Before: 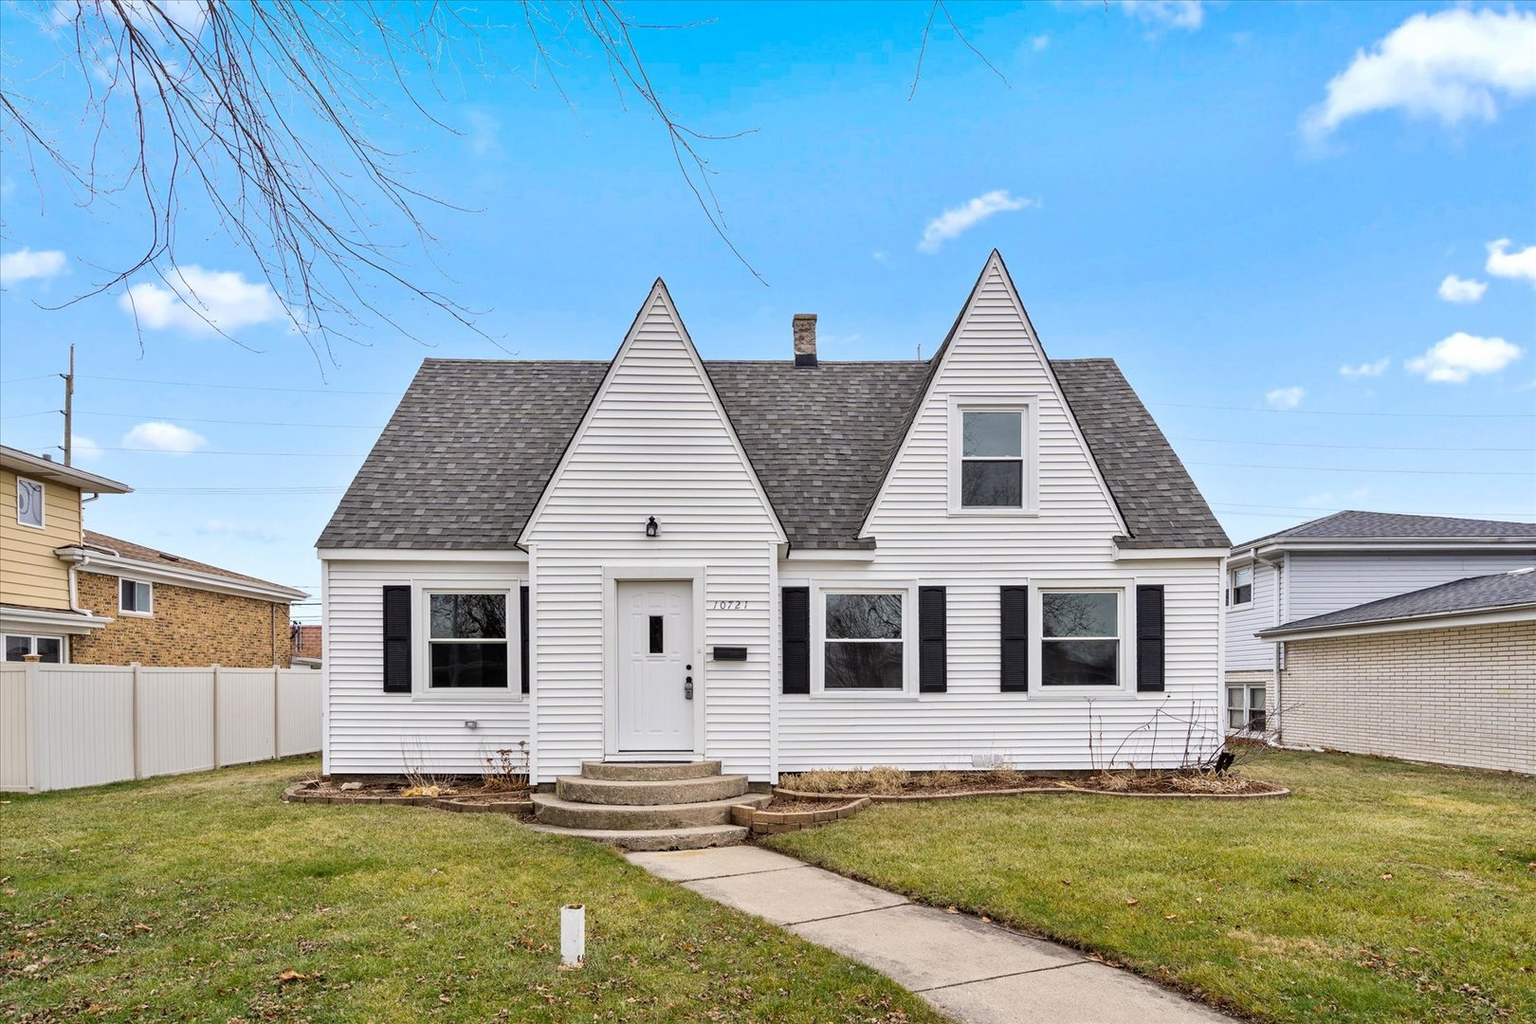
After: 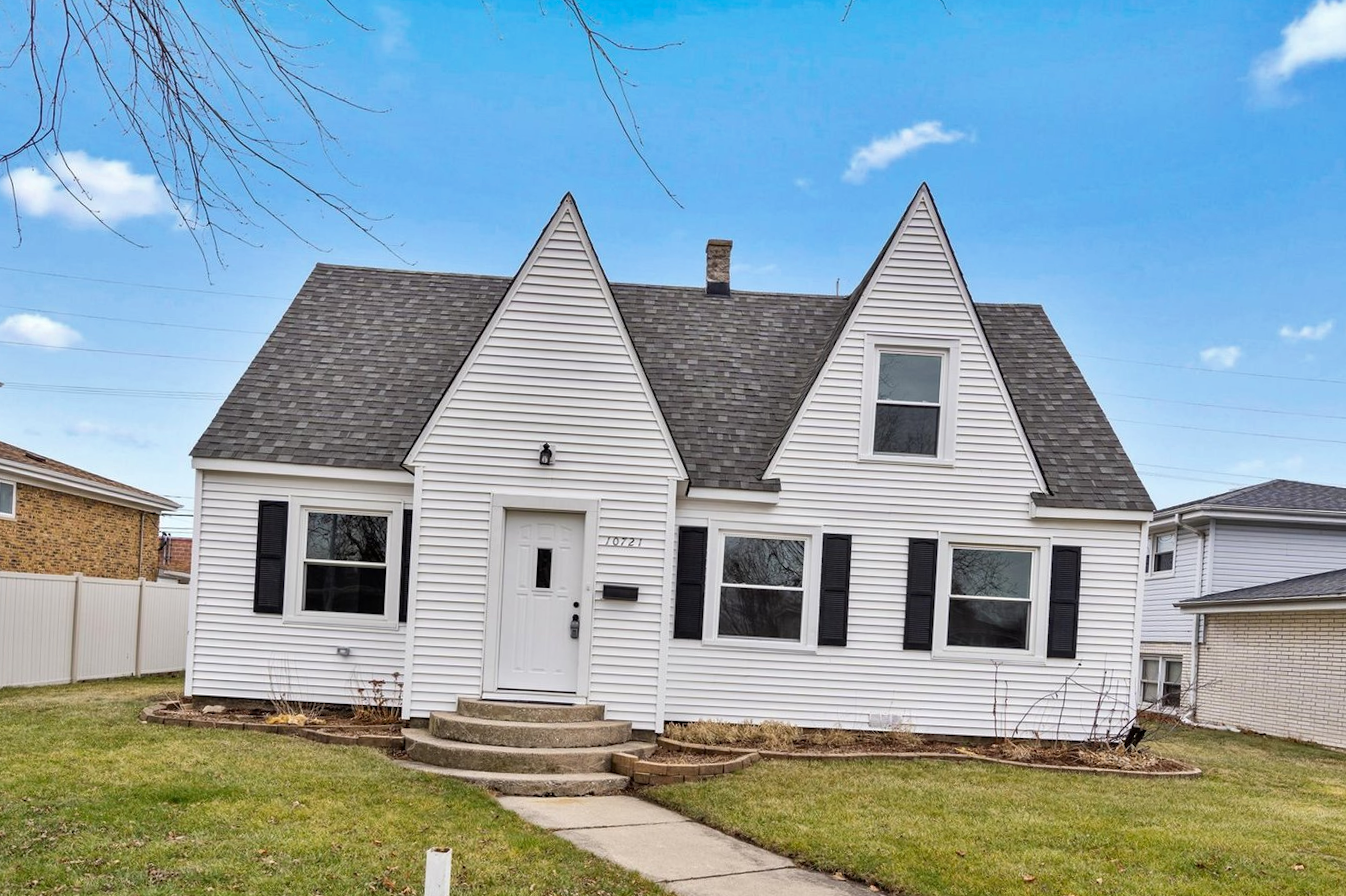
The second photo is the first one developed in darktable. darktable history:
shadows and highlights: low approximation 0.01, soften with gaussian
crop and rotate: angle -3.3°, left 5.227%, top 5.216%, right 4.624%, bottom 4.731%
